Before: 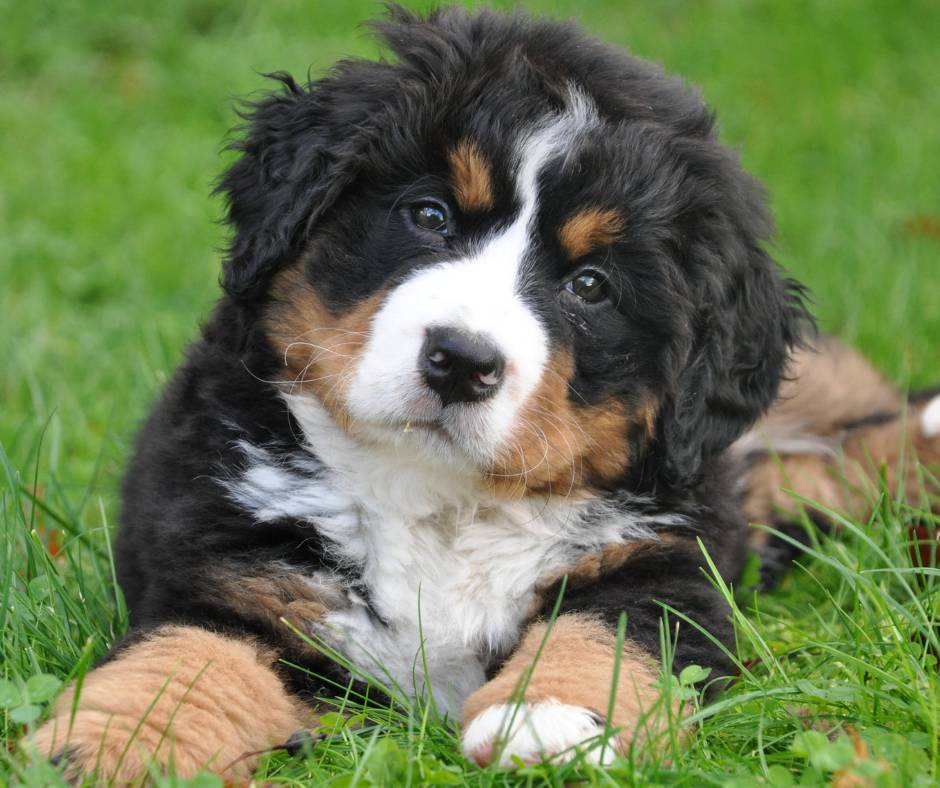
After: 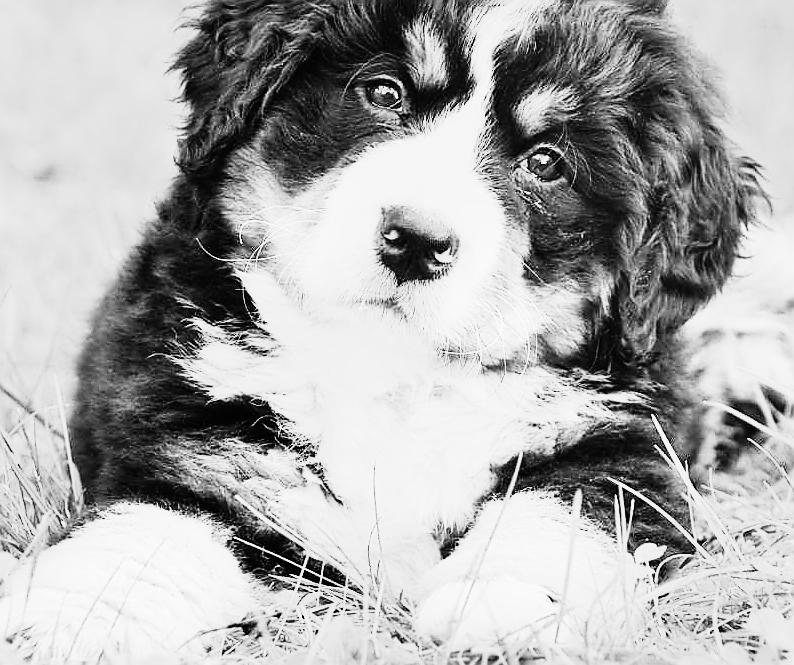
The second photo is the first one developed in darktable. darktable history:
rgb curve: curves: ch0 [(0, 0) (0.21, 0.15) (0.24, 0.21) (0.5, 0.75) (0.75, 0.96) (0.89, 0.99) (1, 1)]; ch1 [(0, 0.02) (0.21, 0.13) (0.25, 0.2) (0.5, 0.67) (0.75, 0.9) (0.89, 0.97) (1, 1)]; ch2 [(0, 0.02) (0.21, 0.13) (0.25, 0.2) (0.5, 0.67) (0.75, 0.9) (0.89, 0.97) (1, 1)], compensate middle gray true
crop and rotate: left 4.842%, top 15.51%, right 10.668%
monochrome: a 73.58, b 64.21
exposure: exposure 0.999 EV, compensate highlight preservation false
sharpen: radius 1.4, amount 1.25, threshold 0.7
